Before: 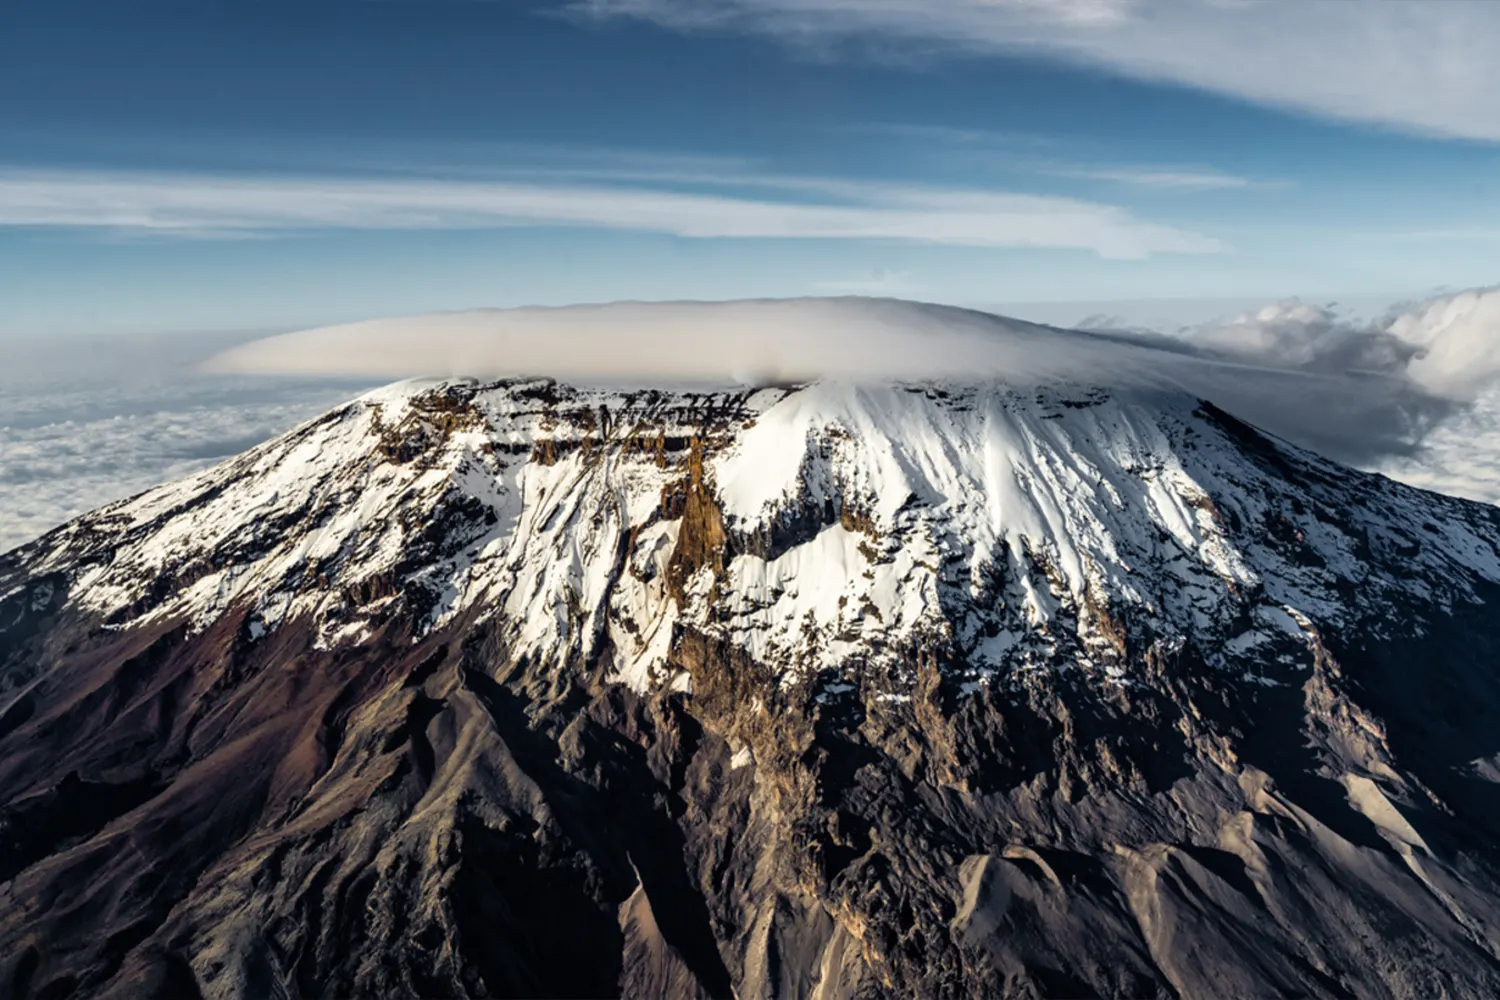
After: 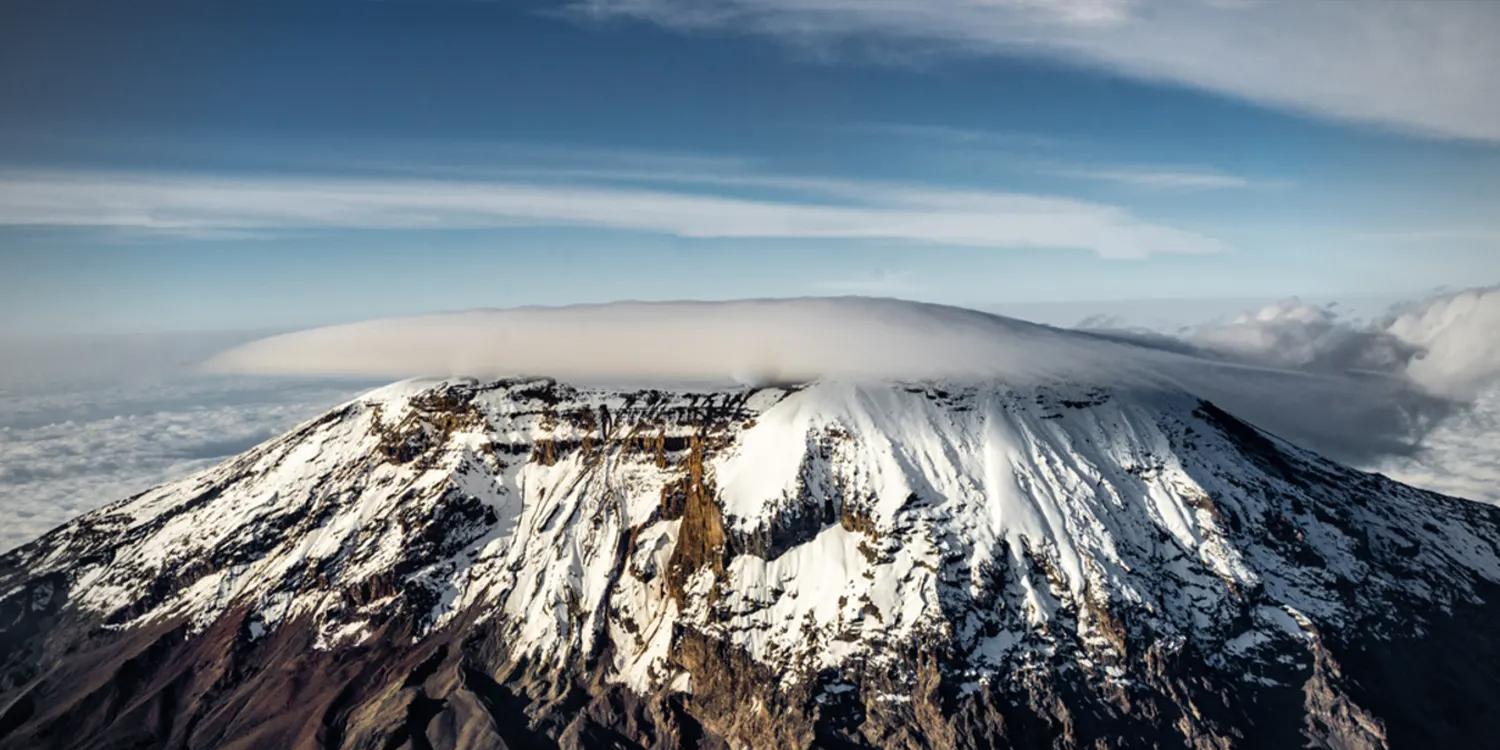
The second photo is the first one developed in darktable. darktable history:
vignetting: fall-off start 74.49%, fall-off radius 65.9%, brightness -0.628, saturation -0.68
crop: bottom 24.967%
